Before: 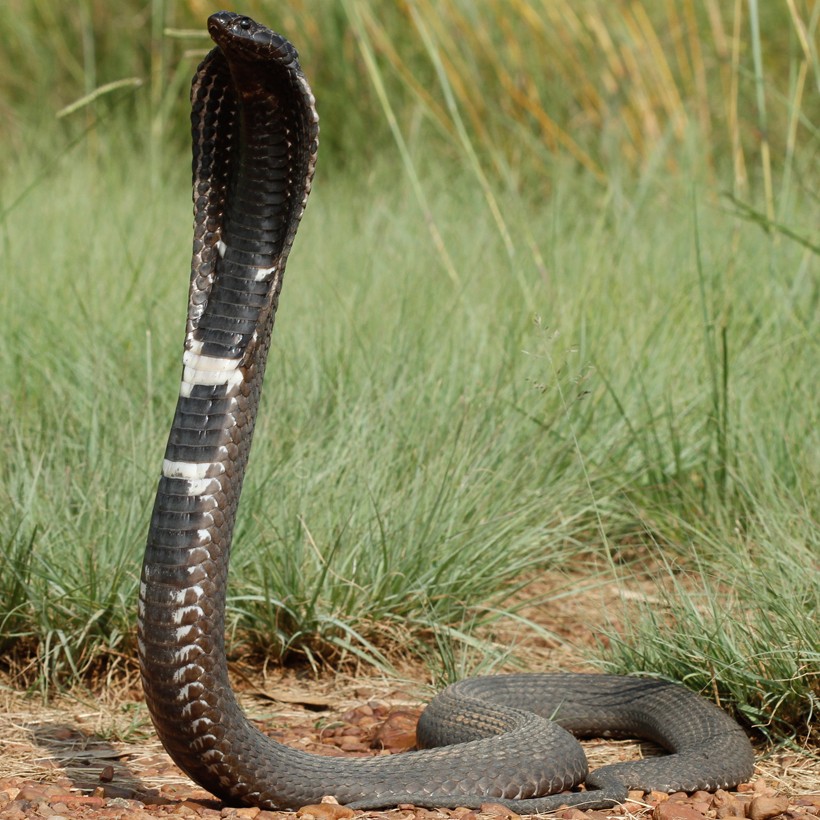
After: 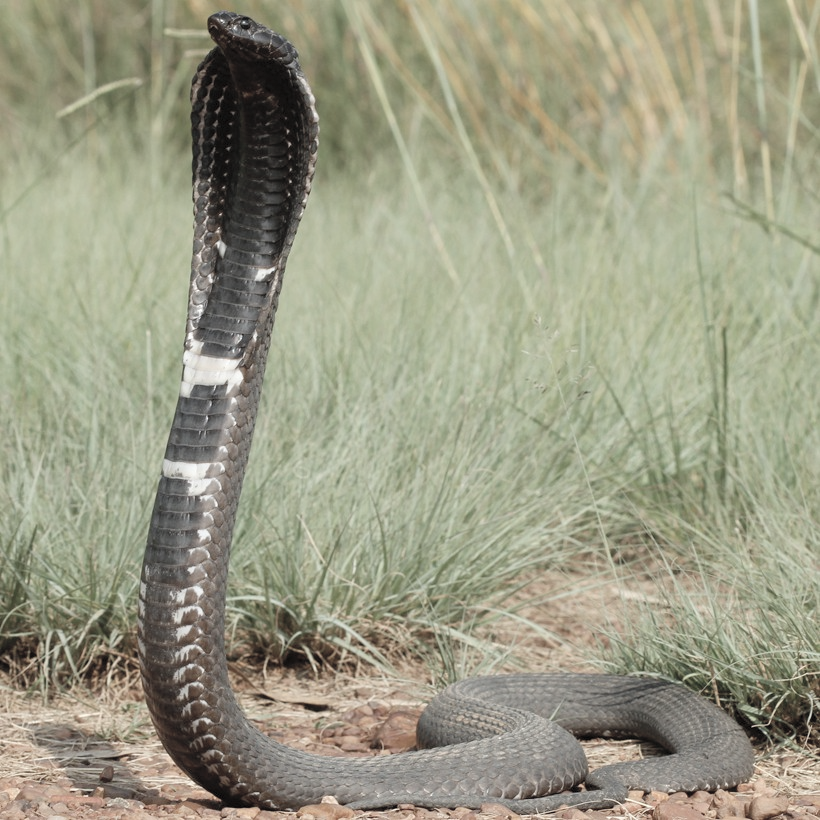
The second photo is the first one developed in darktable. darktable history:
contrast brightness saturation: brightness 0.18, saturation -0.5
